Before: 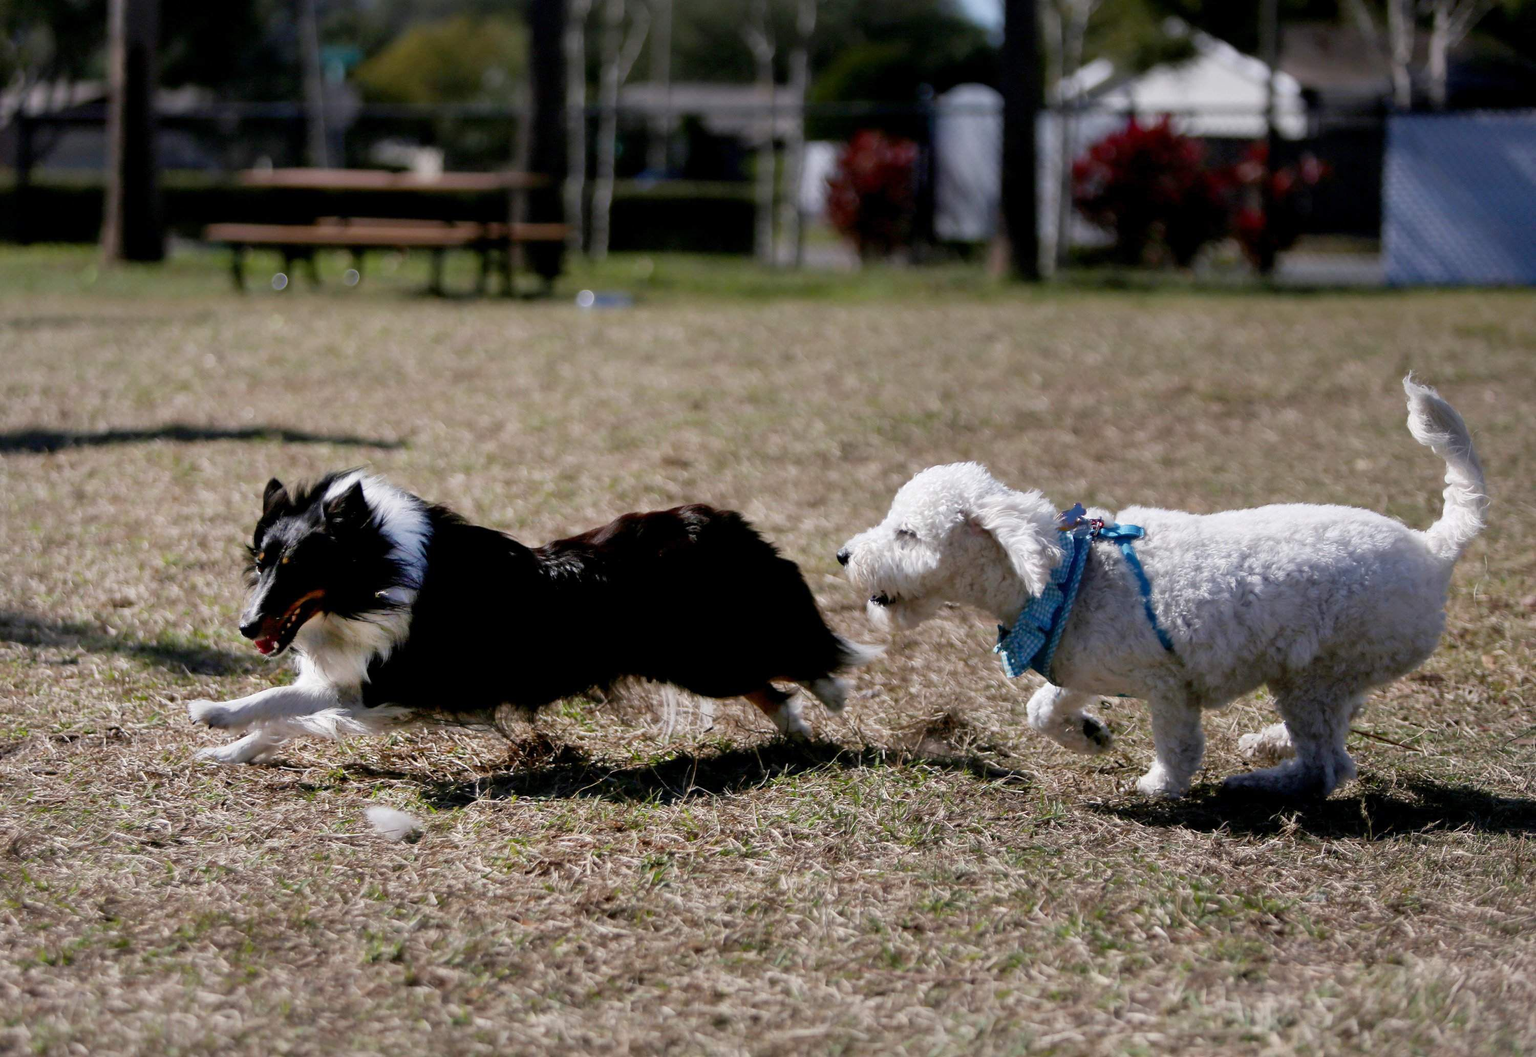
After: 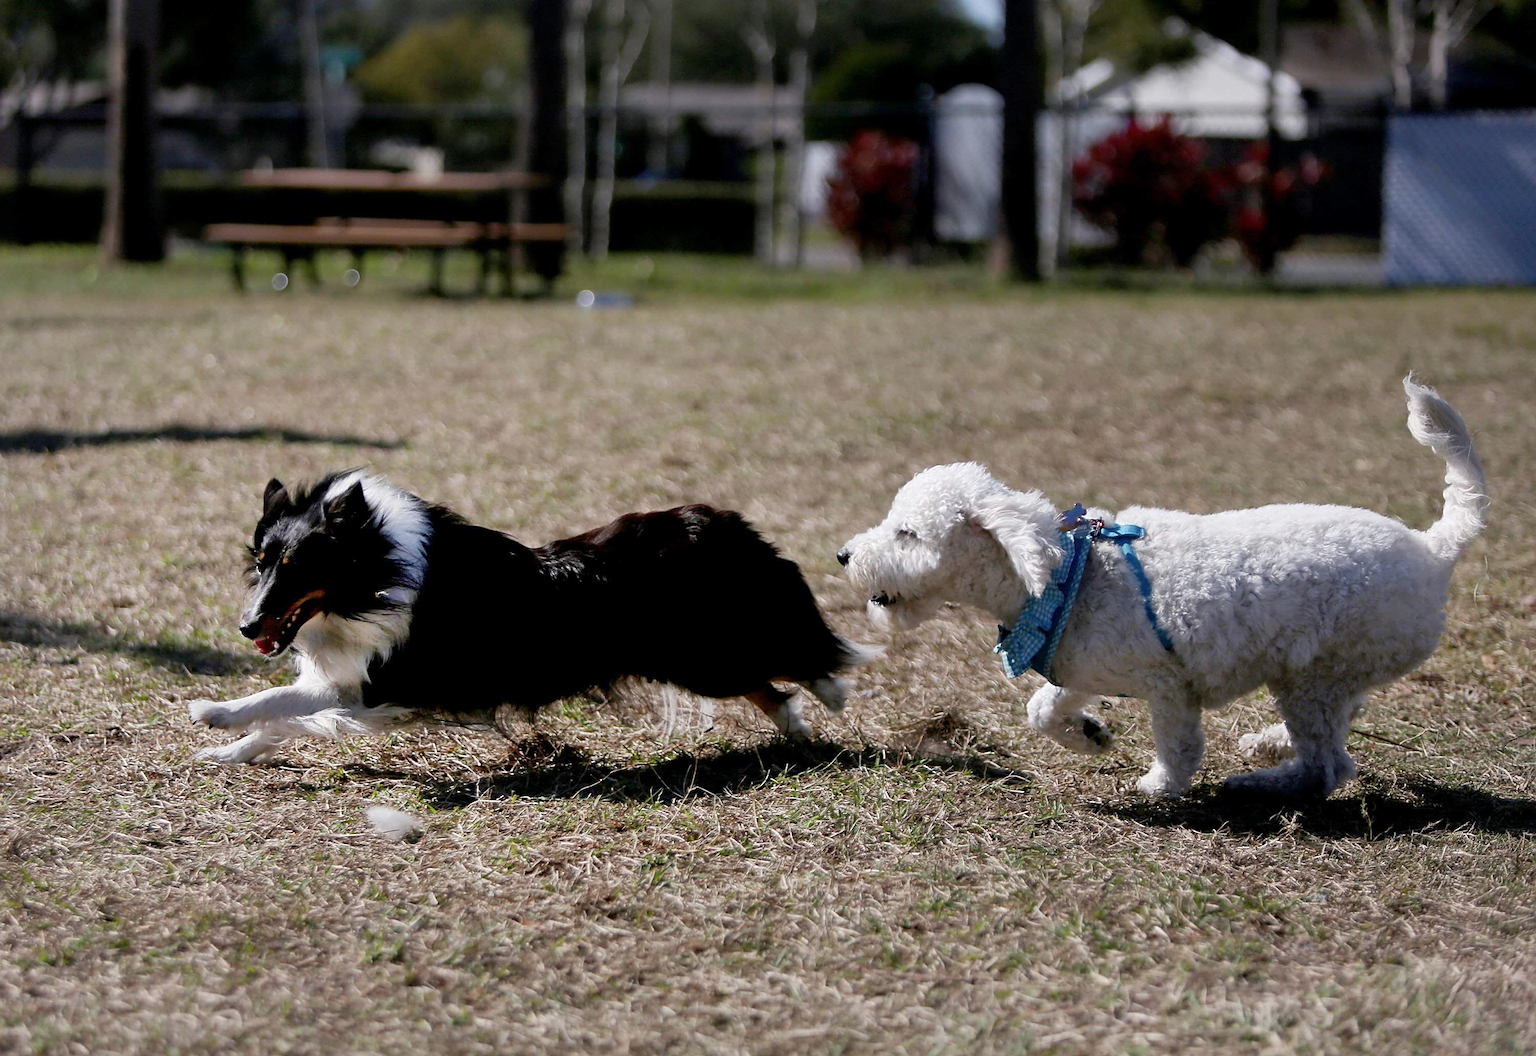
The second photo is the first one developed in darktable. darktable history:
sharpen: on, module defaults
contrast brightness saturation: contrast 0.014, saturation -0.065
